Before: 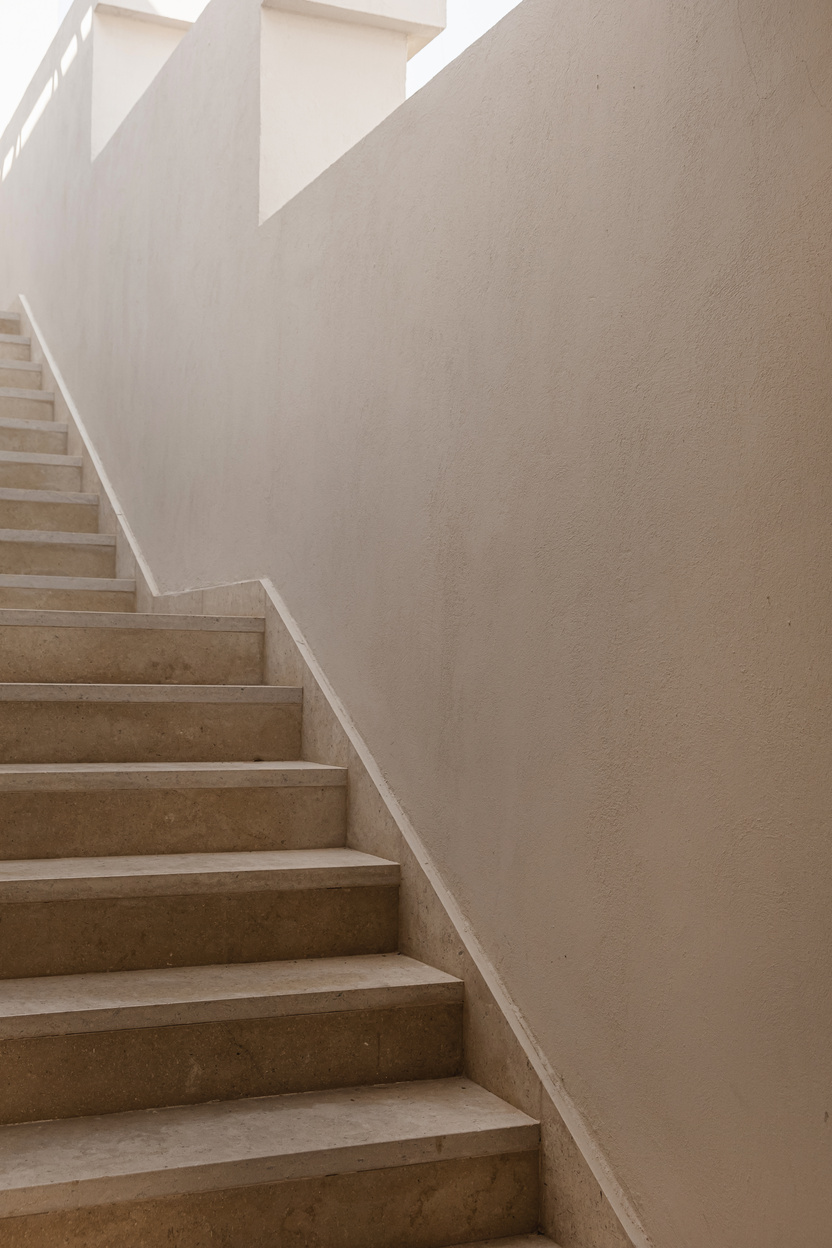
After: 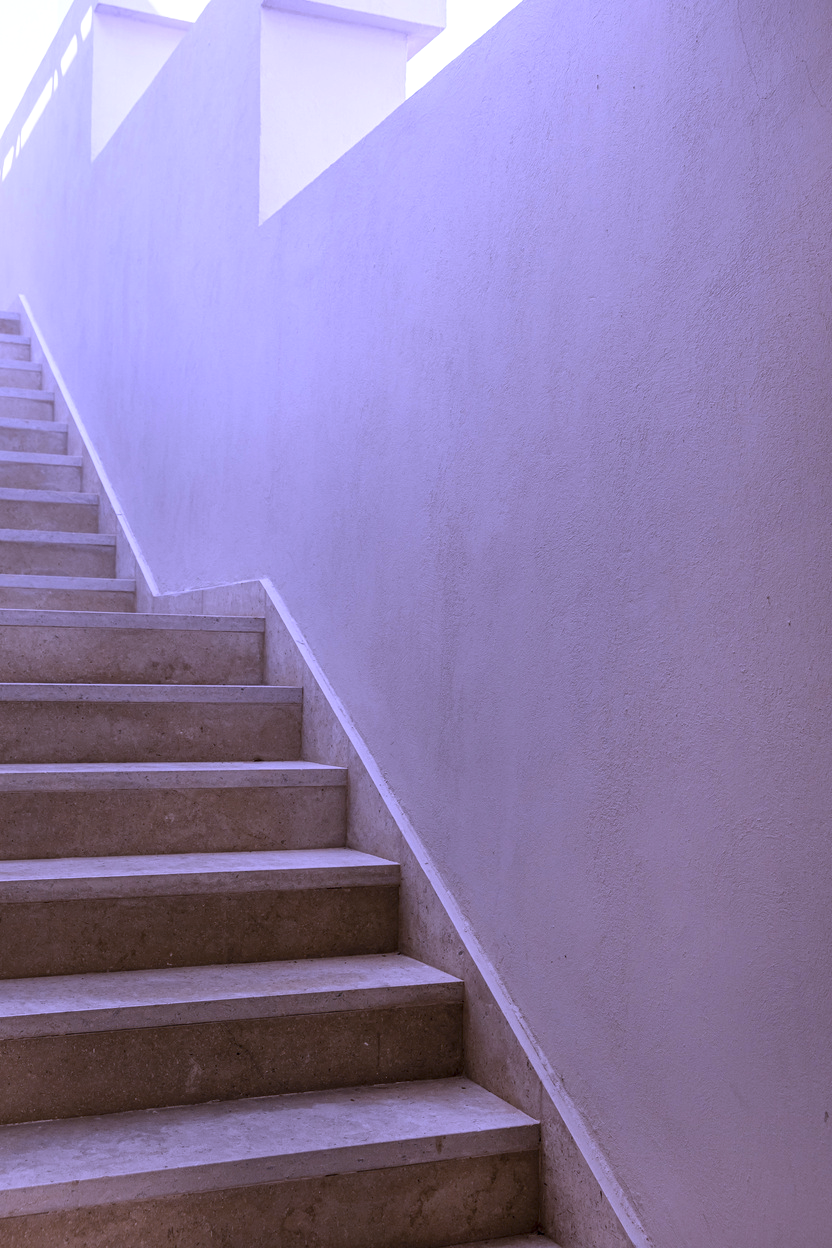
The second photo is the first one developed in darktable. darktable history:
white balance: red 0.98, blue 1.61
local contrast: detail 130%
